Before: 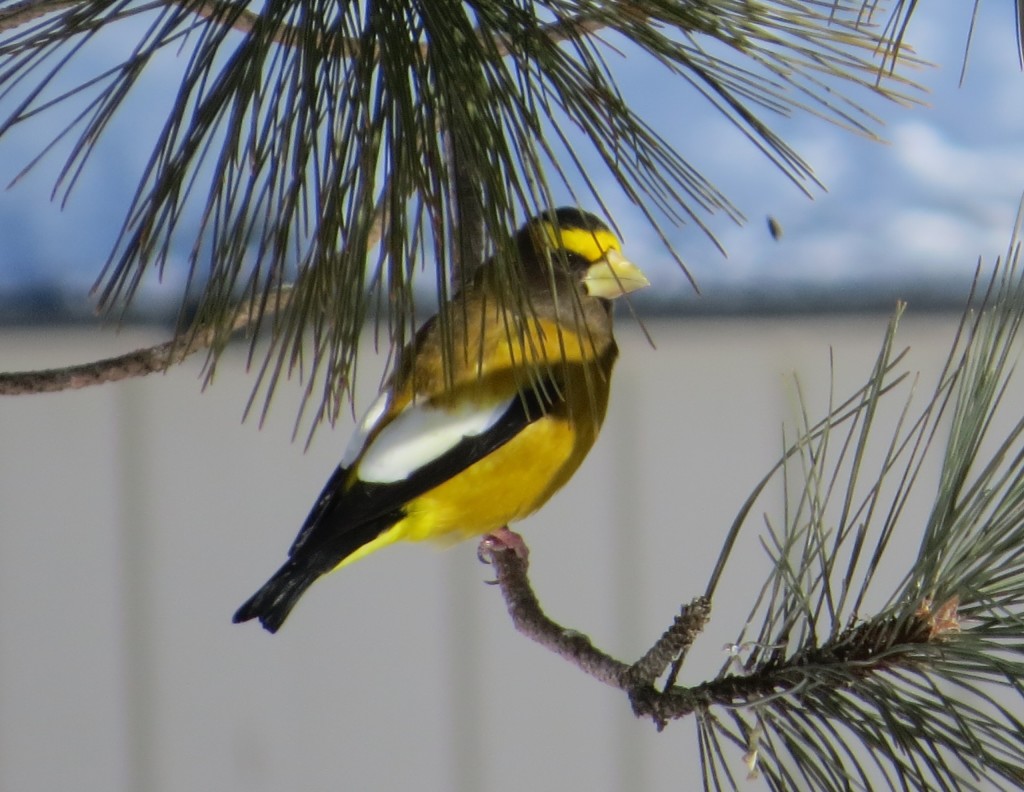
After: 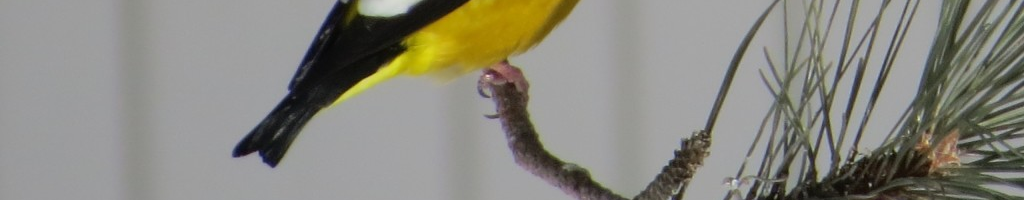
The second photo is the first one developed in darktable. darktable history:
crop and rotate: top 58.843%, bottom 15.82%
